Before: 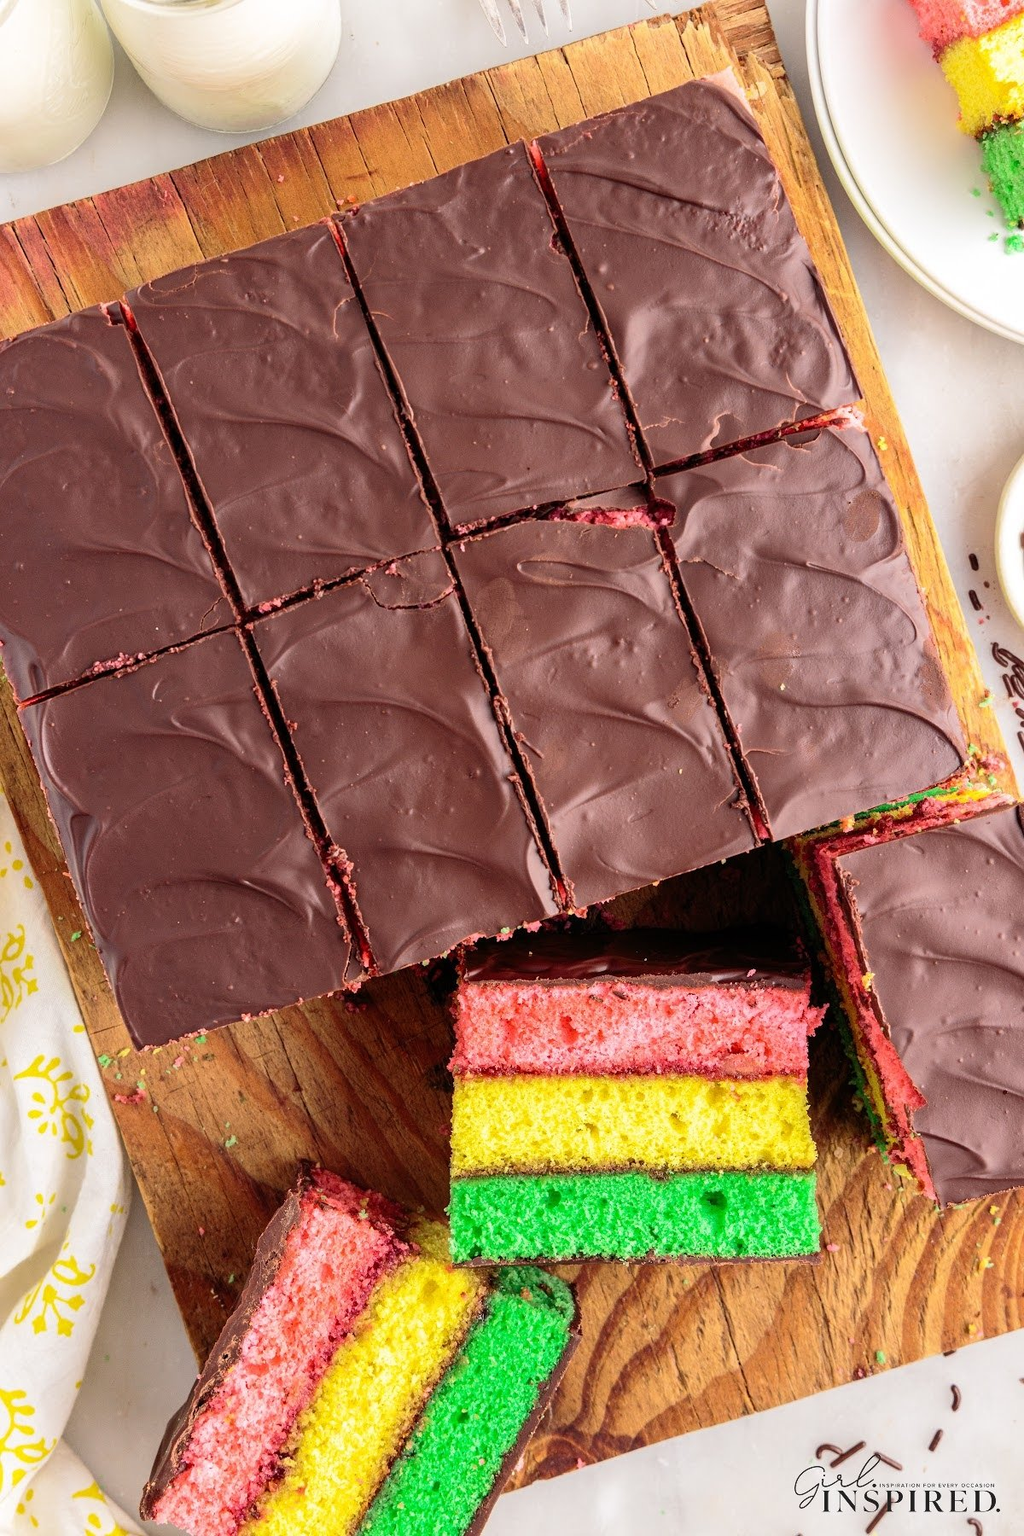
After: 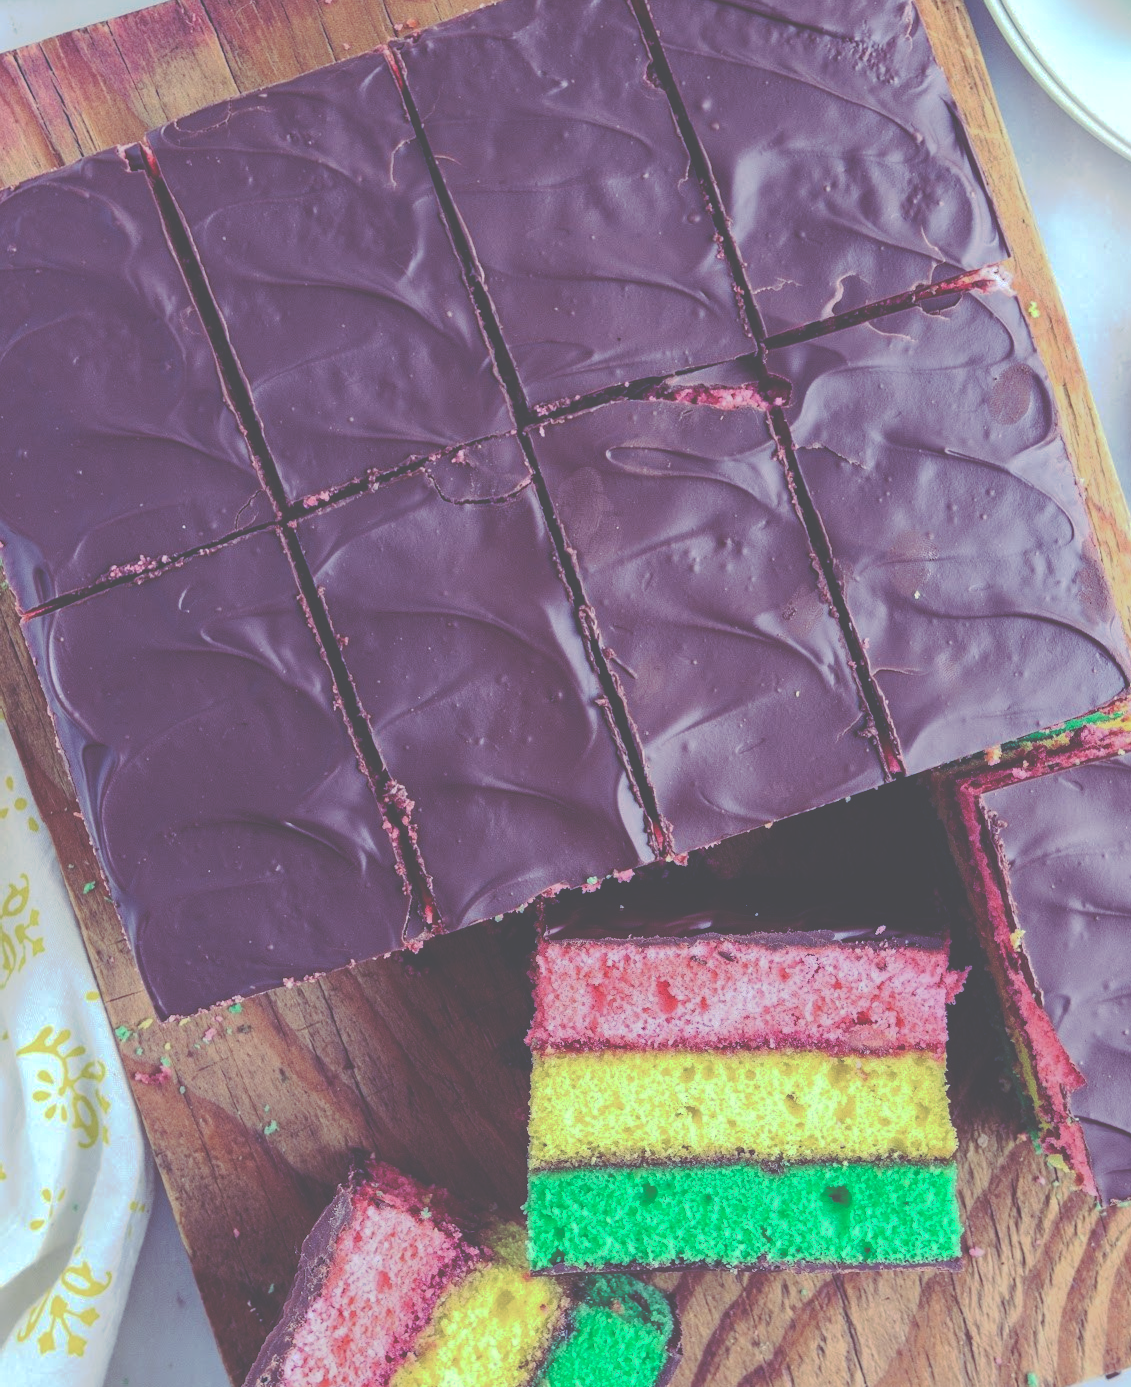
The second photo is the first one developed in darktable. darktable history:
crop and rotate: angle 0.03°, top 11.643%, right 5.651%, bottom 11.189%
white balance: red 1.004, blue 1.096
tone curve: curves: ch0 [(0, 0) (0.003, 0.217) (0.011, 0.217) (0.025, 0.229) (0.044, 0.243) (0.069, 0.253) (0.1, 0.265) (0.136, 0.281) (0.177, 0.305) (0.224, 0.331) (0.277, 0.369) (0.335, 0.415) (0.399, 0.472) (0.468, 0.543) (0.543, 0.609) (0.623, 0.676) (0.709, 0.734) (0.801, 0.798) (0.898, 0.849) (1, 1)], preserve colors none
rgb curve: curves: ch0 [(0, 0.186) (0.314, 0.284) (0.576, 0.466) (0.805, 0.691) (0.936, 0.886)]; ch1 [(0, 0.186) (0.314, 0.284) (0.581, 0.534) (0.771, 0.746) (0.936, 0.958)]; ch2 [(0, 0.216) (0.275, 0.39) (1, 1)], mode RGB, independent channels, compensate middle gray true, preserve colors none
